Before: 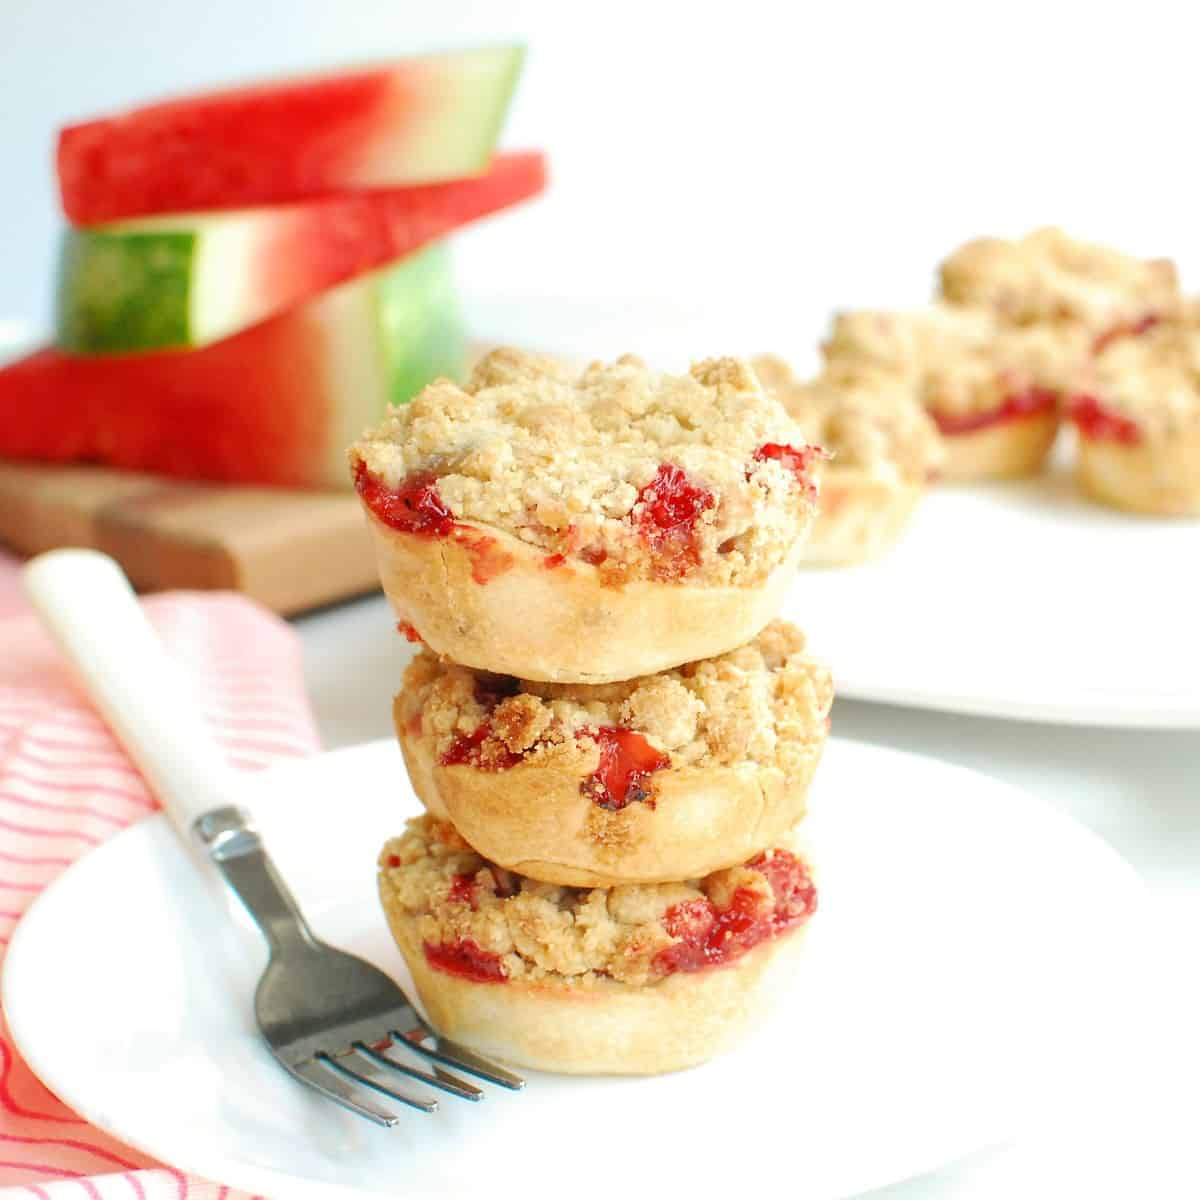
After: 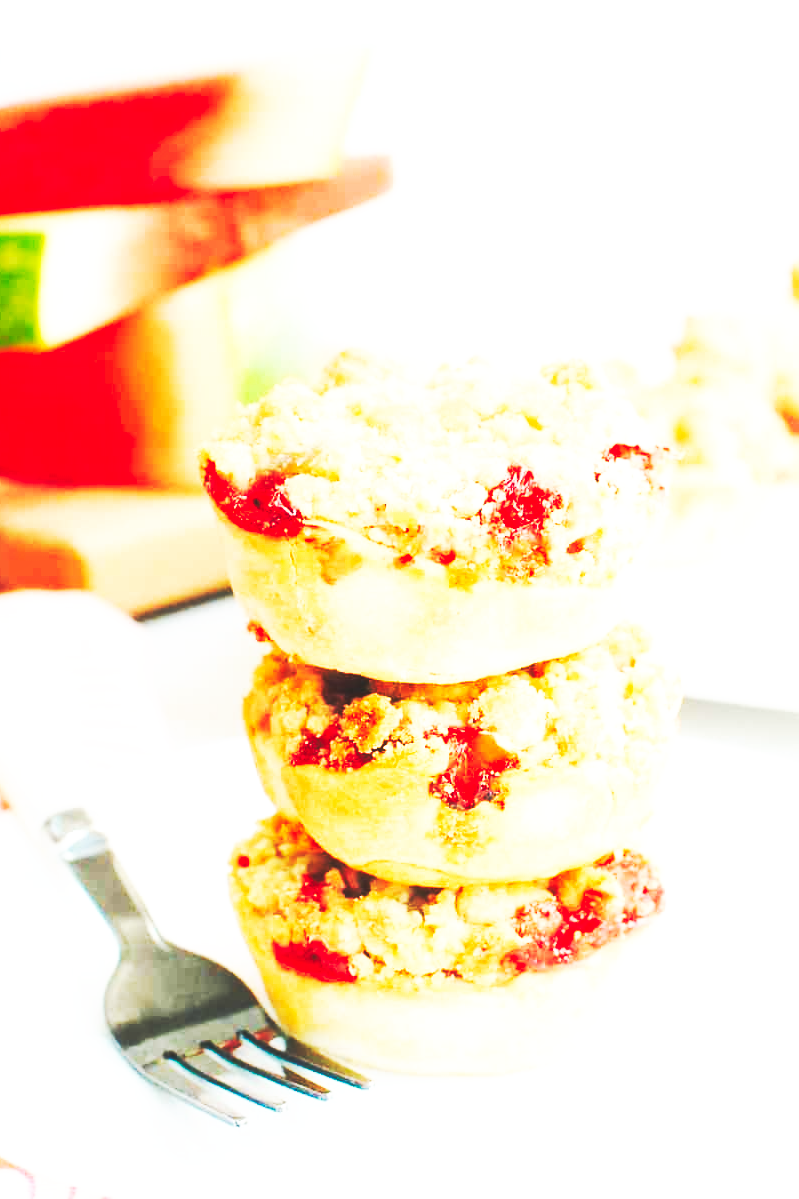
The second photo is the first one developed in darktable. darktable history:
base curve: curves: ch0 [(0, 0.015) (0.085, 0.116) (0.134, 0.298) (0.19, 0.545) (0.296, 0.764) (0.599, 0.982) (1, 1)], preserve colors none
crop and rotate: left 12.648%, right 20.685%
tone equalizer: on, module defaults
